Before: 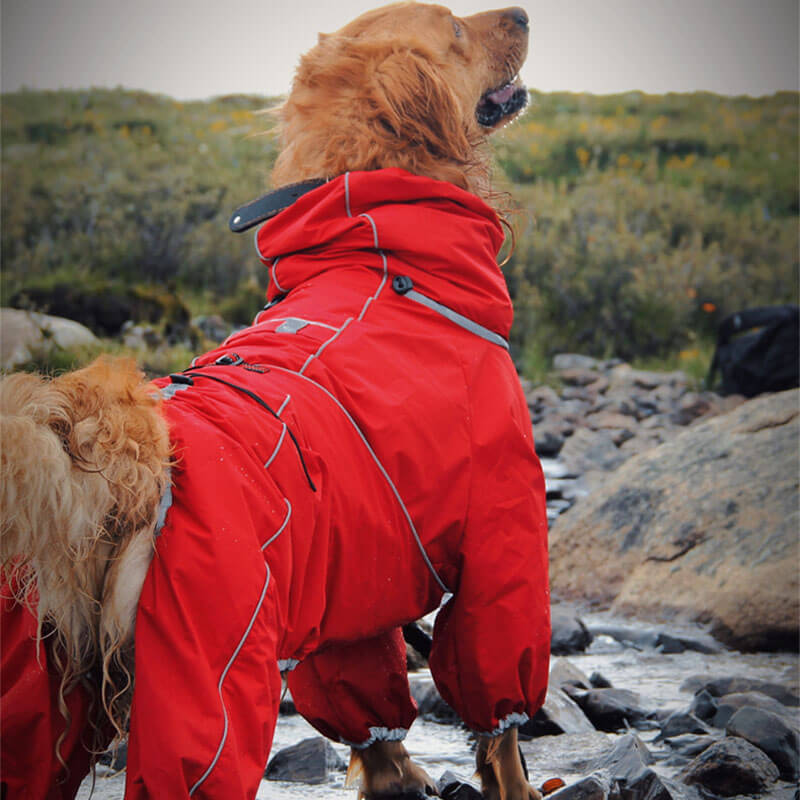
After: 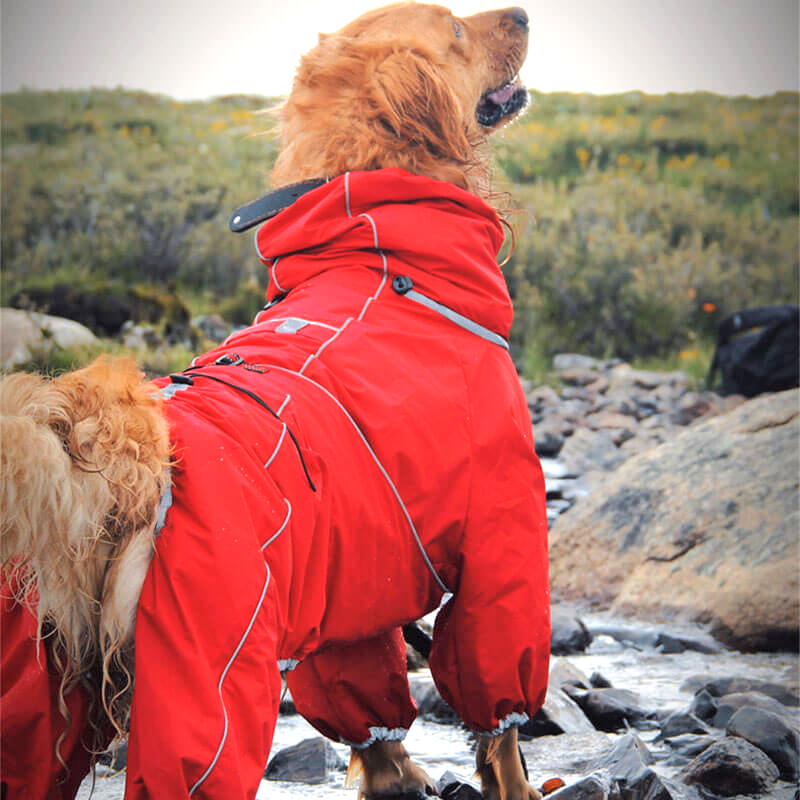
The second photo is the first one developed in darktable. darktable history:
exposure: exposure 0.6 EV, compensate highlight preservation false
contrast brightness saturation: contrast 0.05, brightness 0.06, saturation 0.01
